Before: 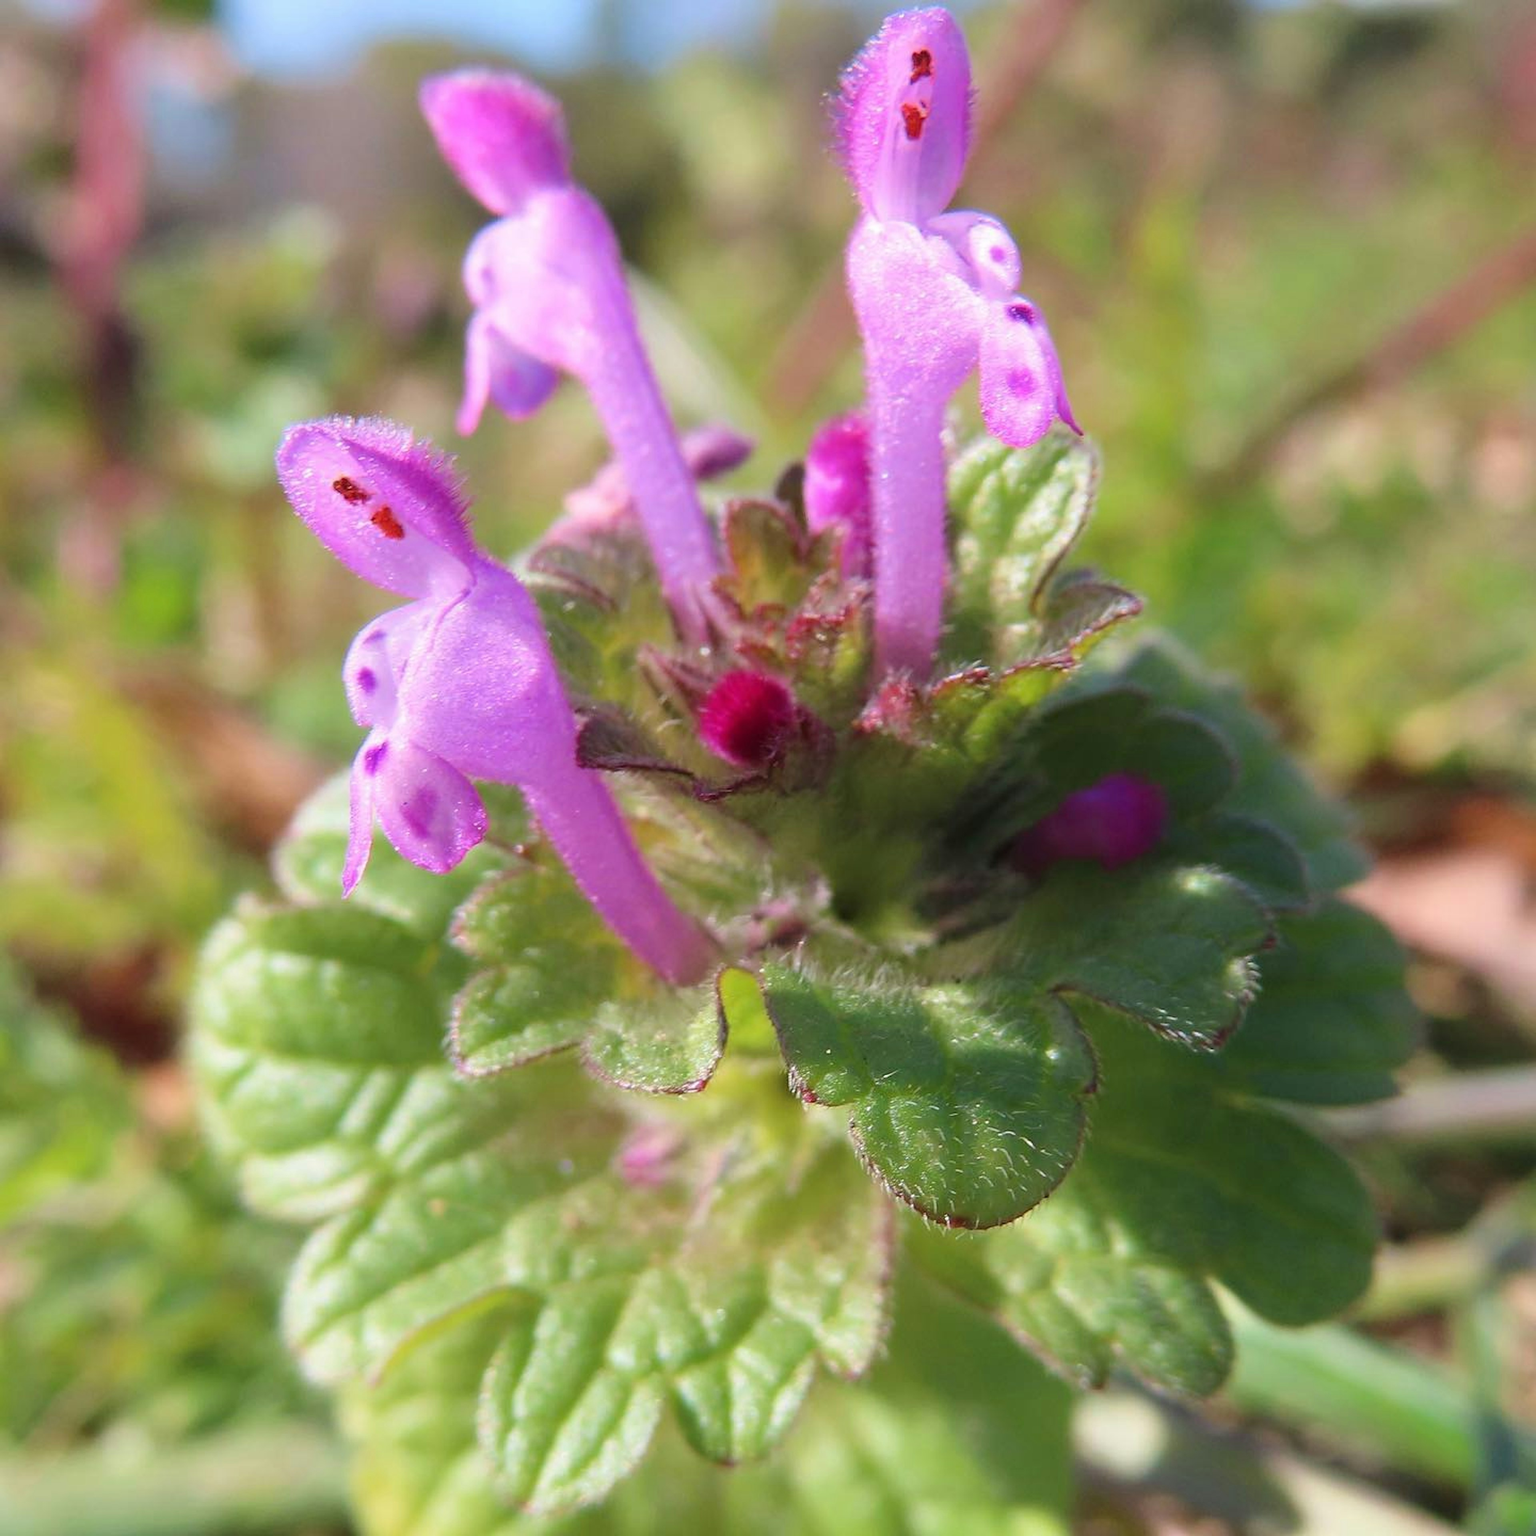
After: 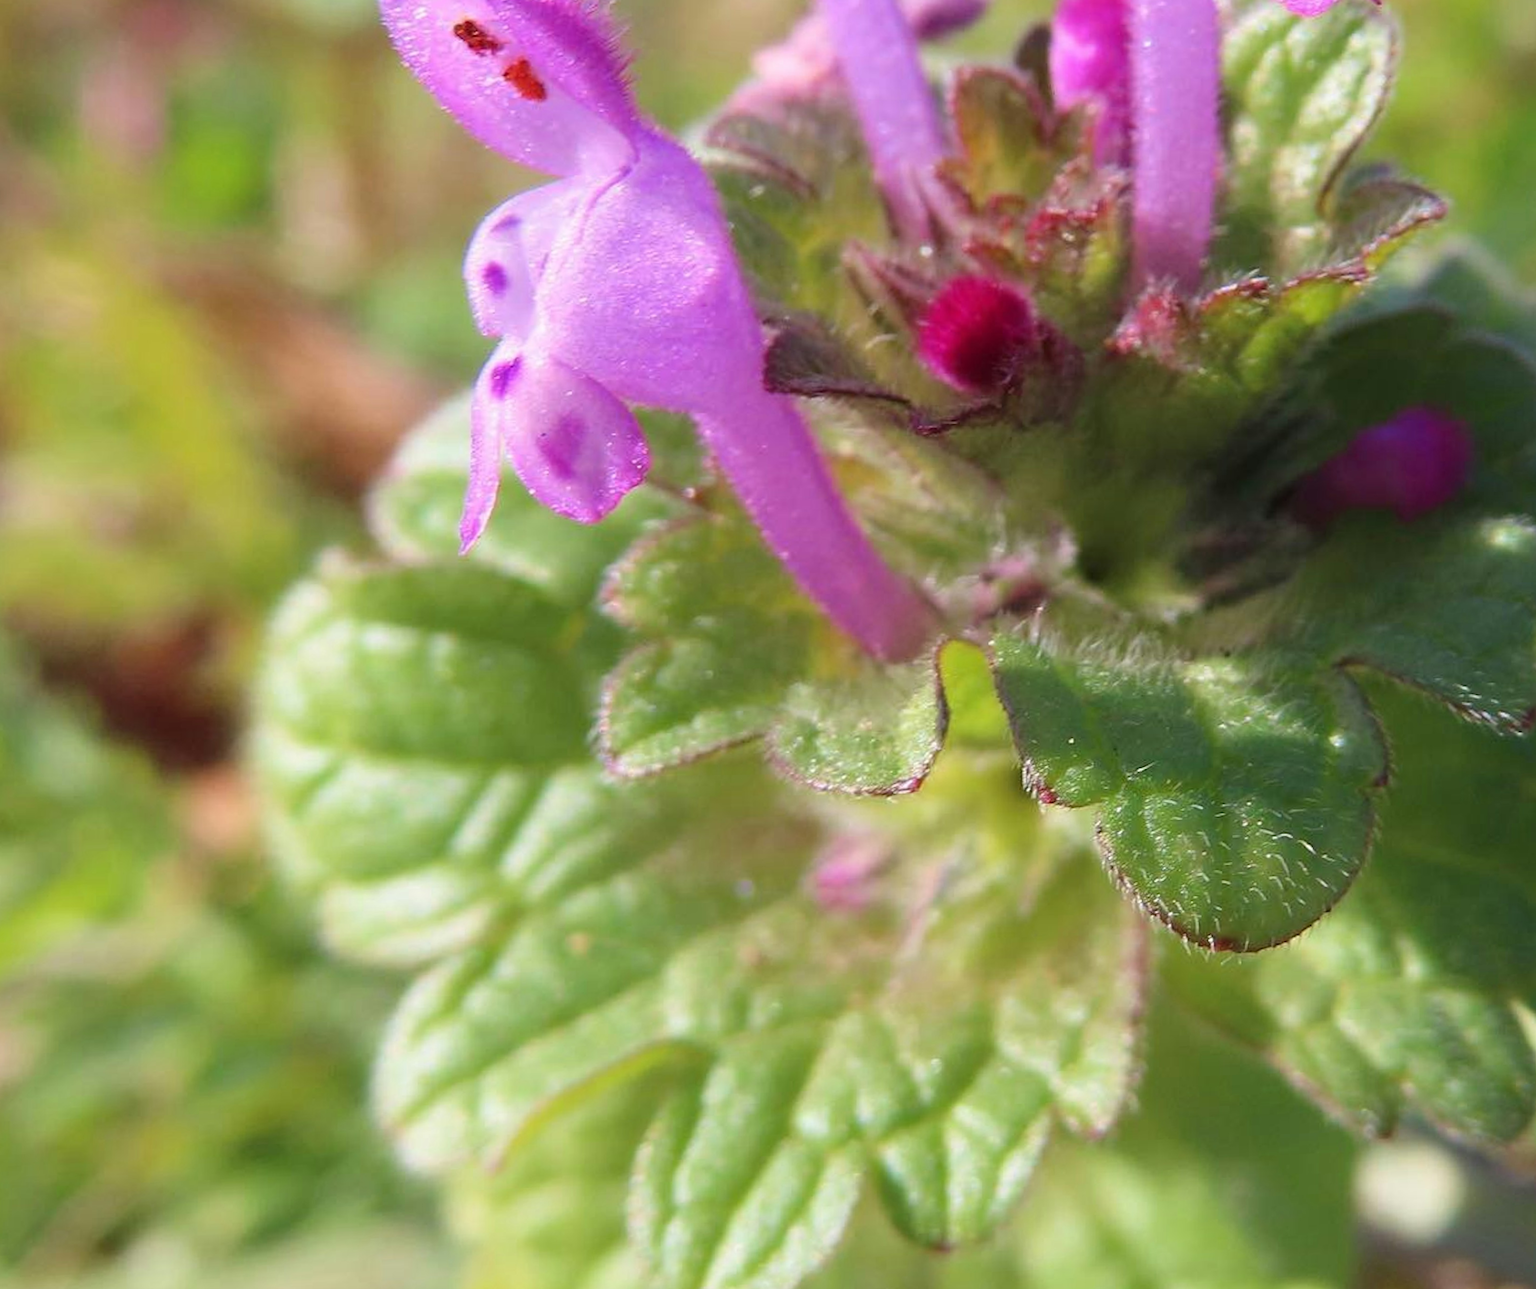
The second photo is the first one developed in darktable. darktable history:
crop: top 26.531%, right 17.959%
rotate and perspective: rotation 0.679°, lens shift (horizontal) 0.136, crop left 0.009, crop right 0.991, crop top 0.078, crop bottom 0.95
